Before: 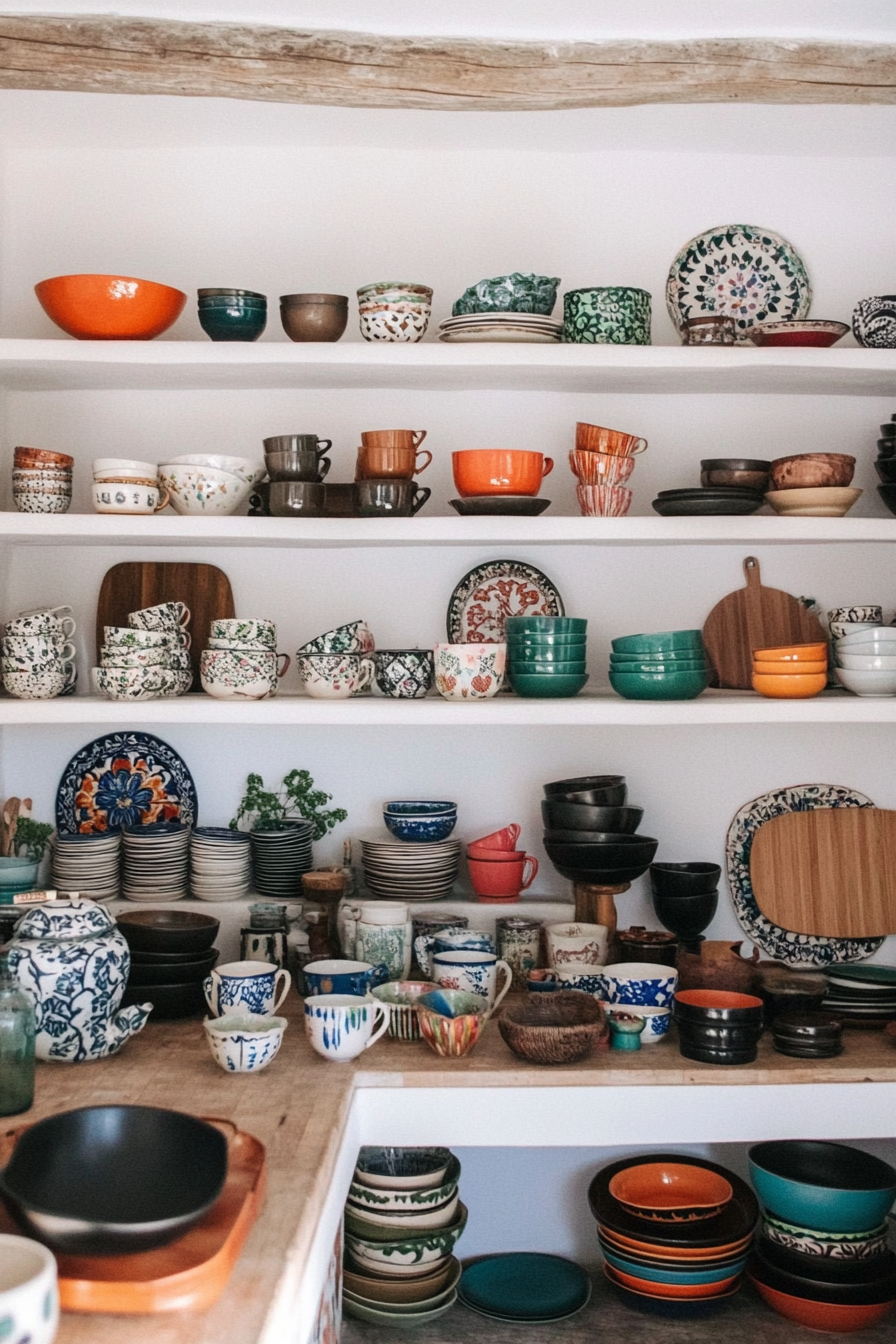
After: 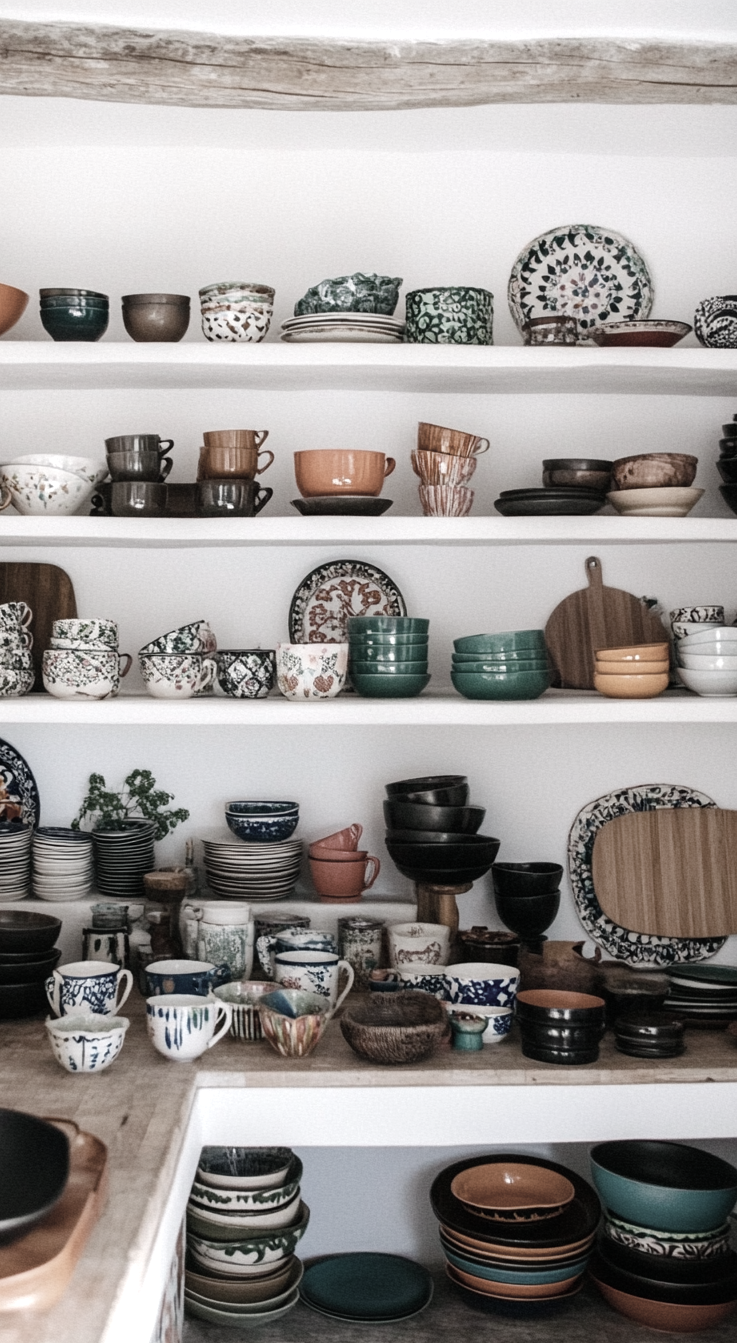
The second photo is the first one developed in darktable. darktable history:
color correction: highlights b* -0.059, saturation 0.317
color balance rgb: perceptual saturation grading › global saturation 20%, perceptual saturation grading › highlights -25.815%, perceptual saturation grading › shadows 24.876%, global vibrance 30.307%, contrast 10.551%
crop: left 17.644%, bottom 0.047%
